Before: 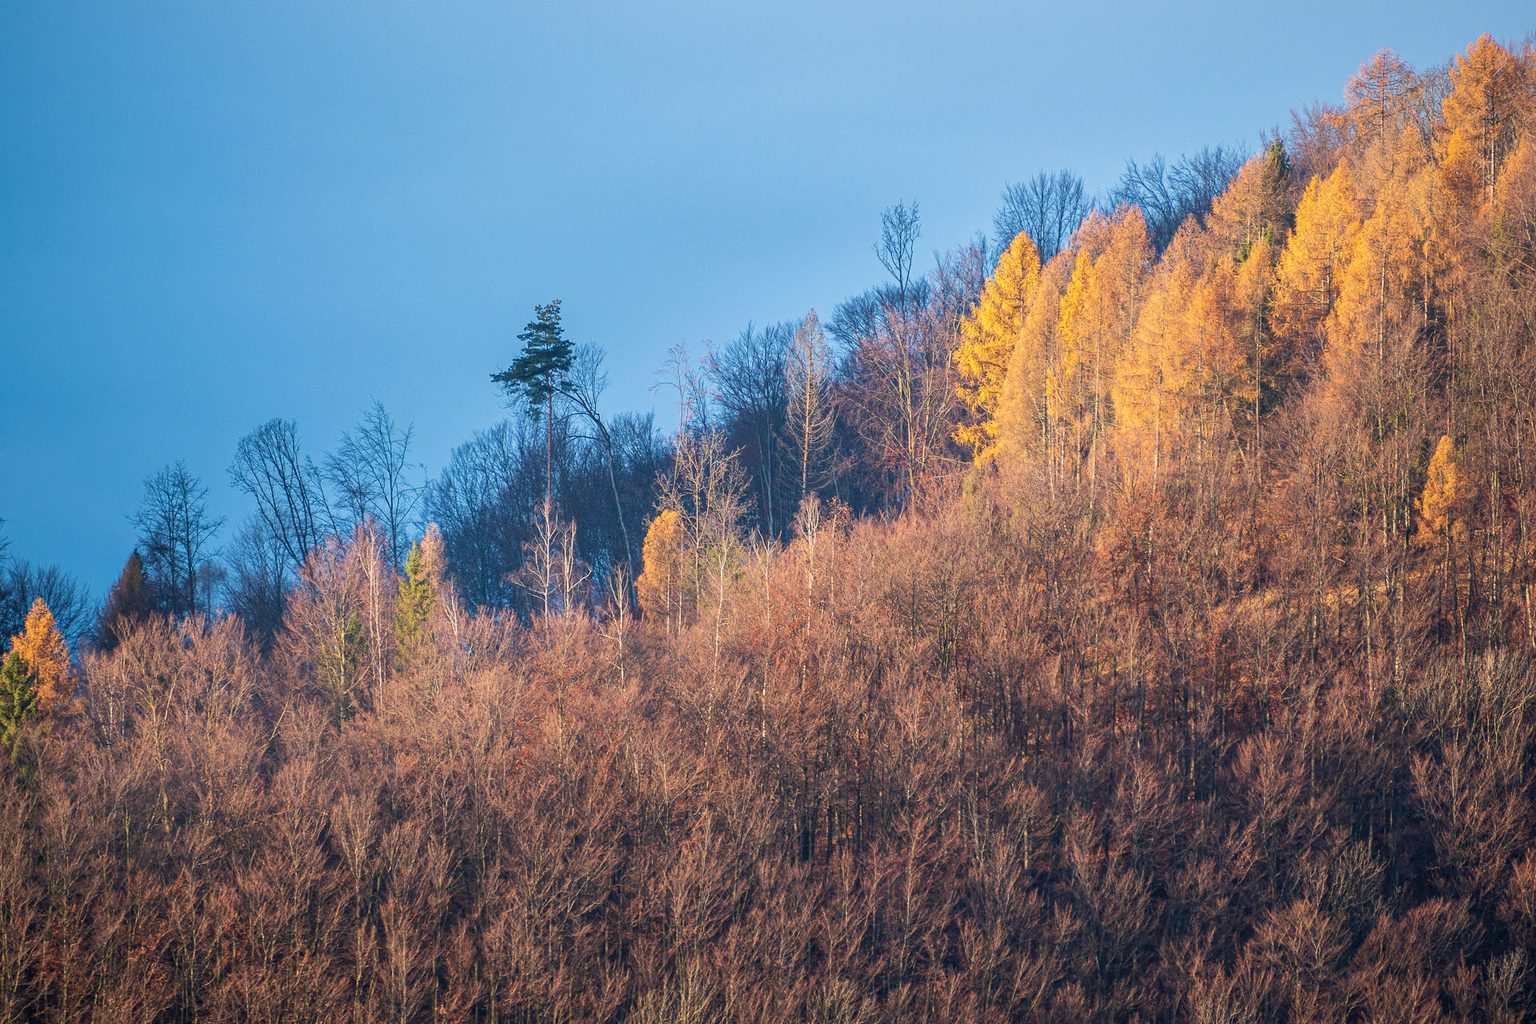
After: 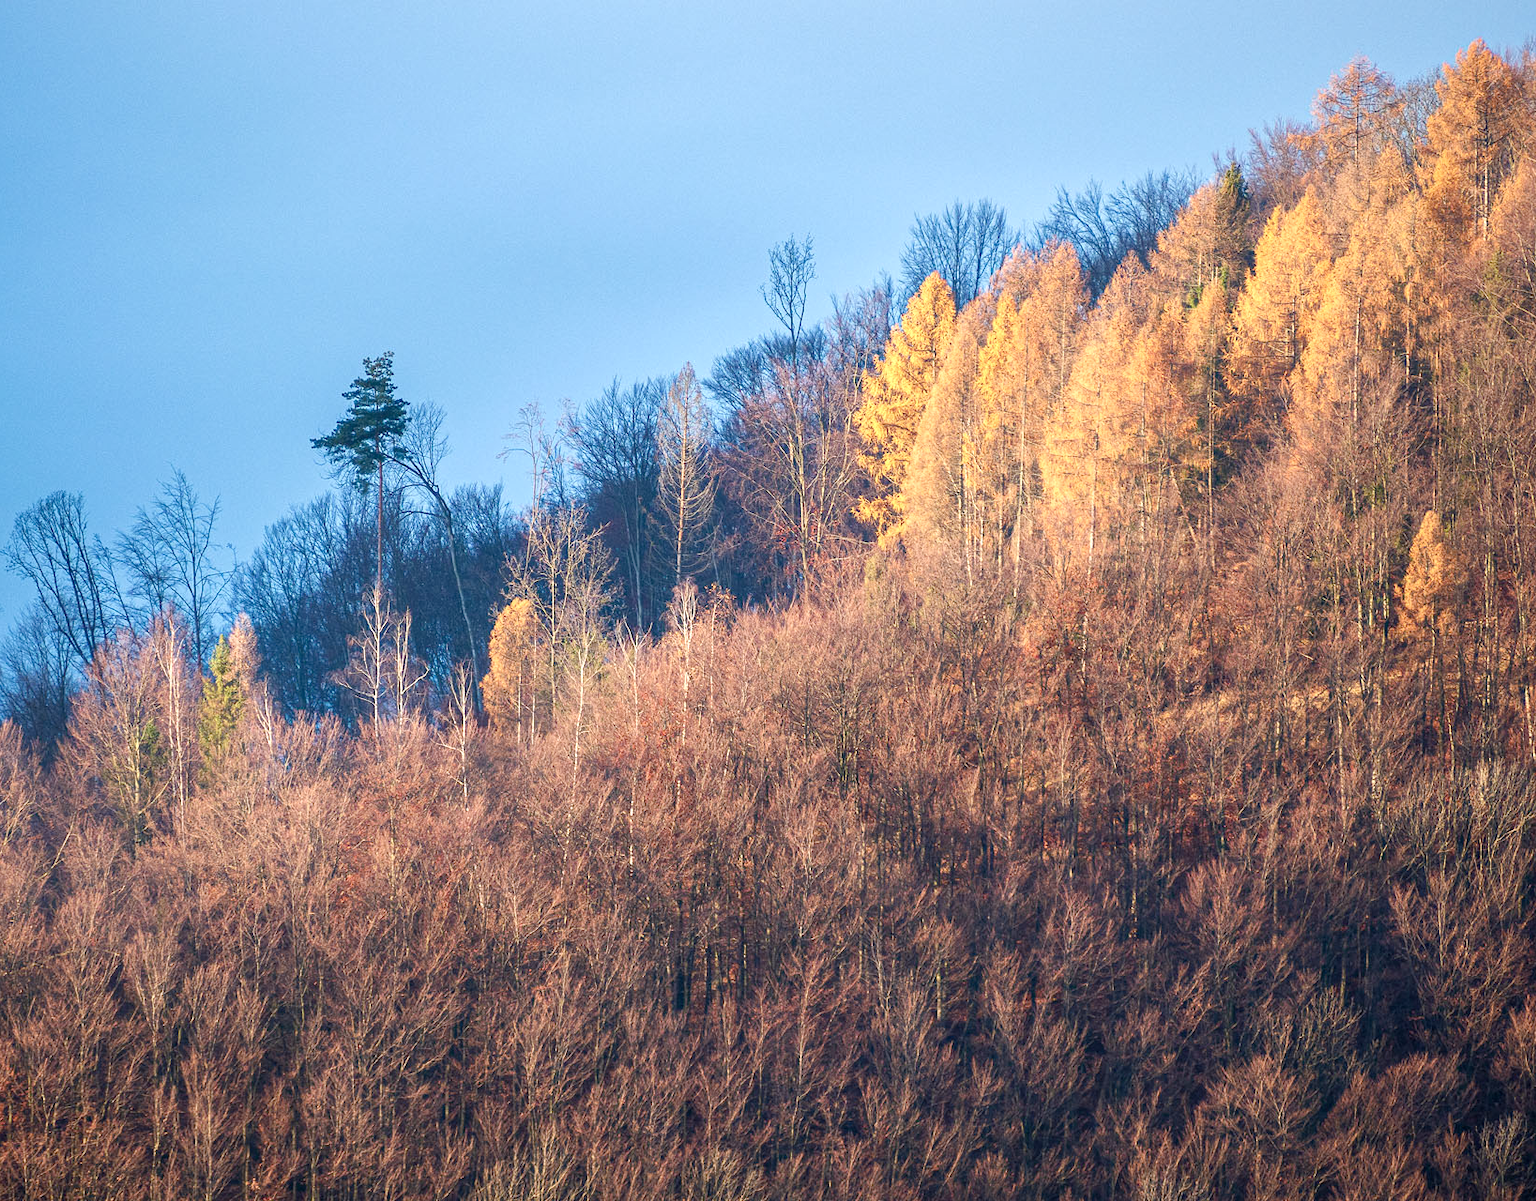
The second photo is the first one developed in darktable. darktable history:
crop and rotate: left 14.735%
color balance rgb: perceptual saturation grading › global saturation 0.051%, perceptual saturation grading › highlights -30.8%, perceptual saturation grading › shadows 19.09%, perceptual brilliance grading › global brilliance 11.934%
